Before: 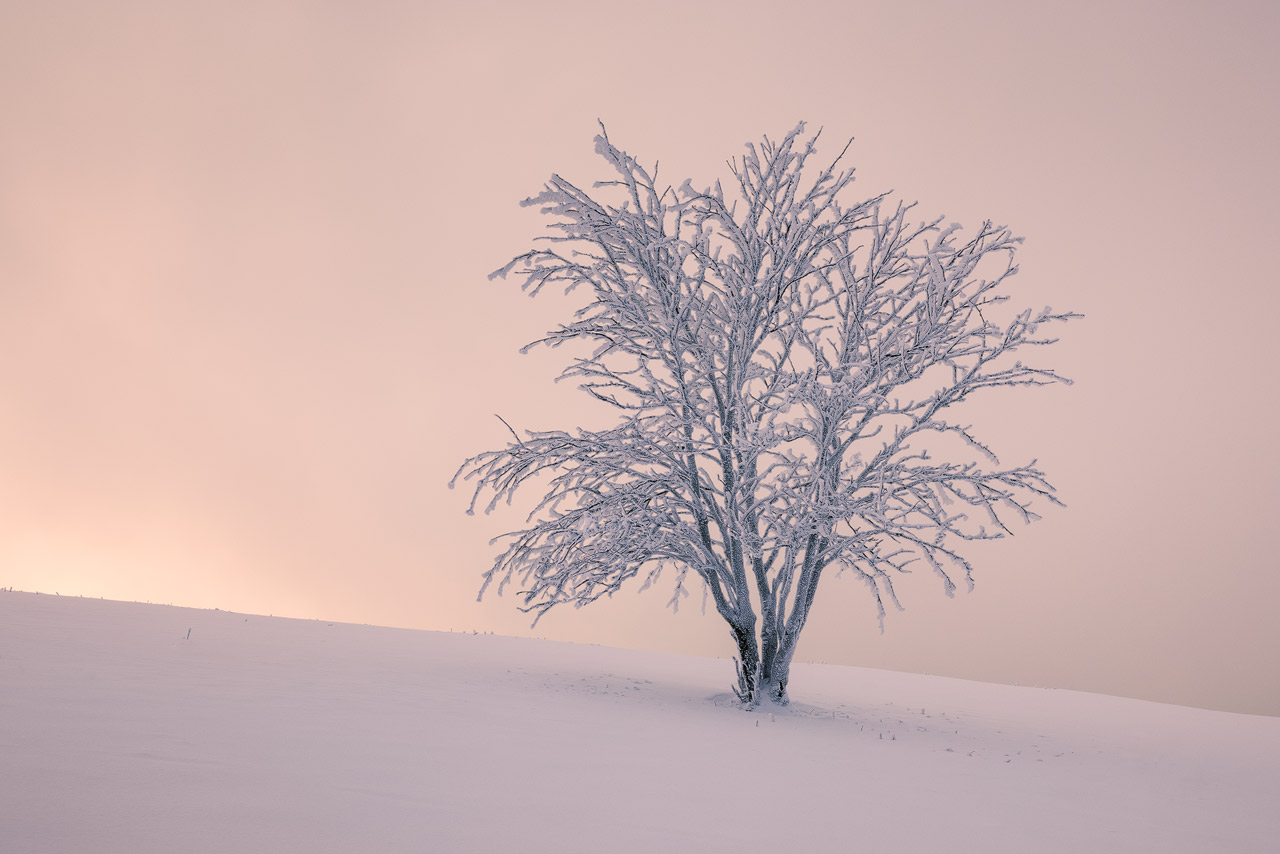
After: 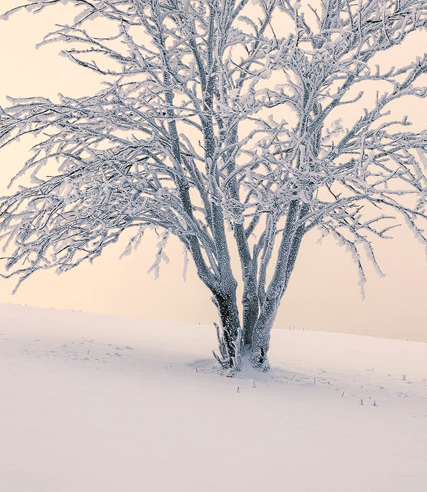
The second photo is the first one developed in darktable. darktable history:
crop: left 40.619%, top 39.221%, right 25.952%, bottom 3.052%
exposure: black level correction -0.002, exposure 0.538 EV, compensate highlight preservation false
color correction: highlights a* -4.52, highlights b* 5.06, saturation 0.955
